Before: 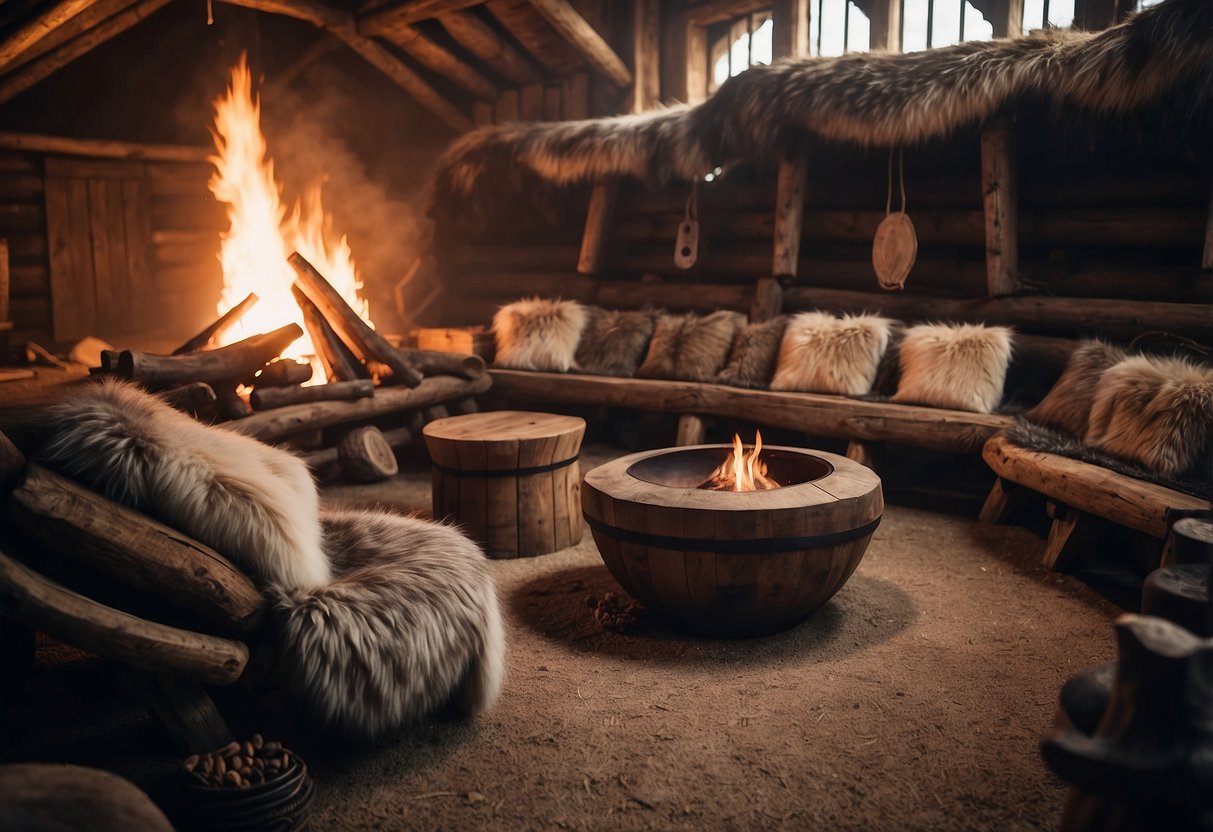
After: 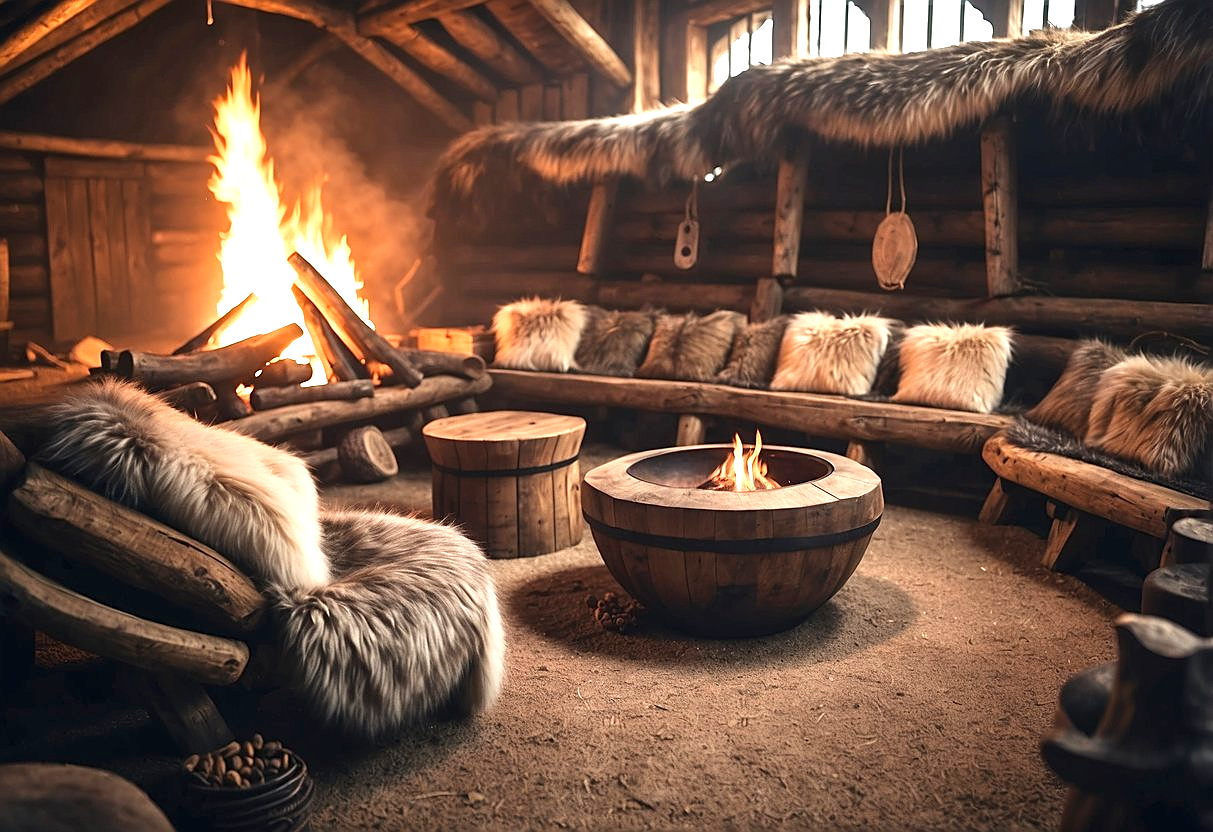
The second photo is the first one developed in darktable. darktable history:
exposure: black level correction 0, exposure 1.096 EV, compensate exposure bias true, compensate highlight preservation false
sharpen: on, module defaults
